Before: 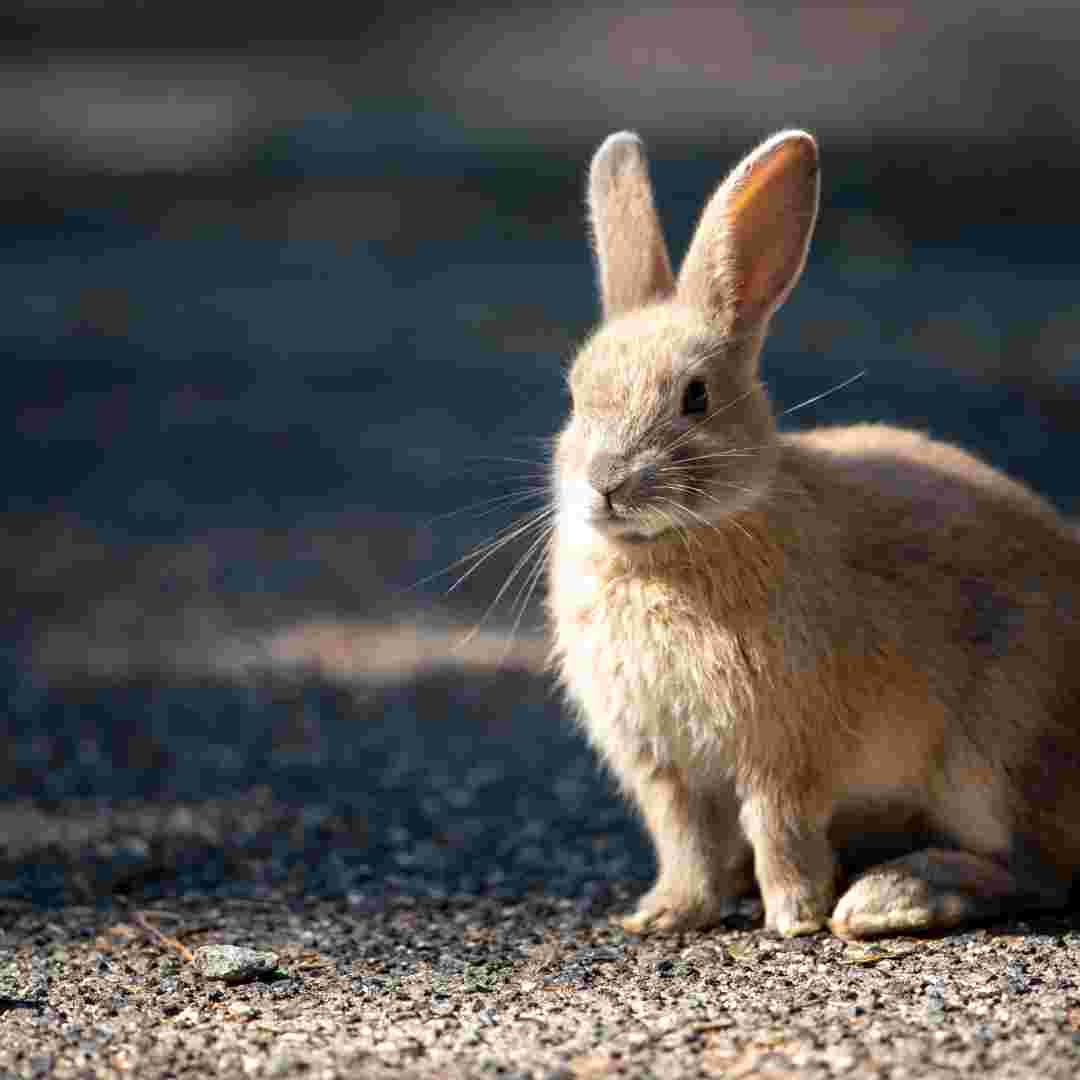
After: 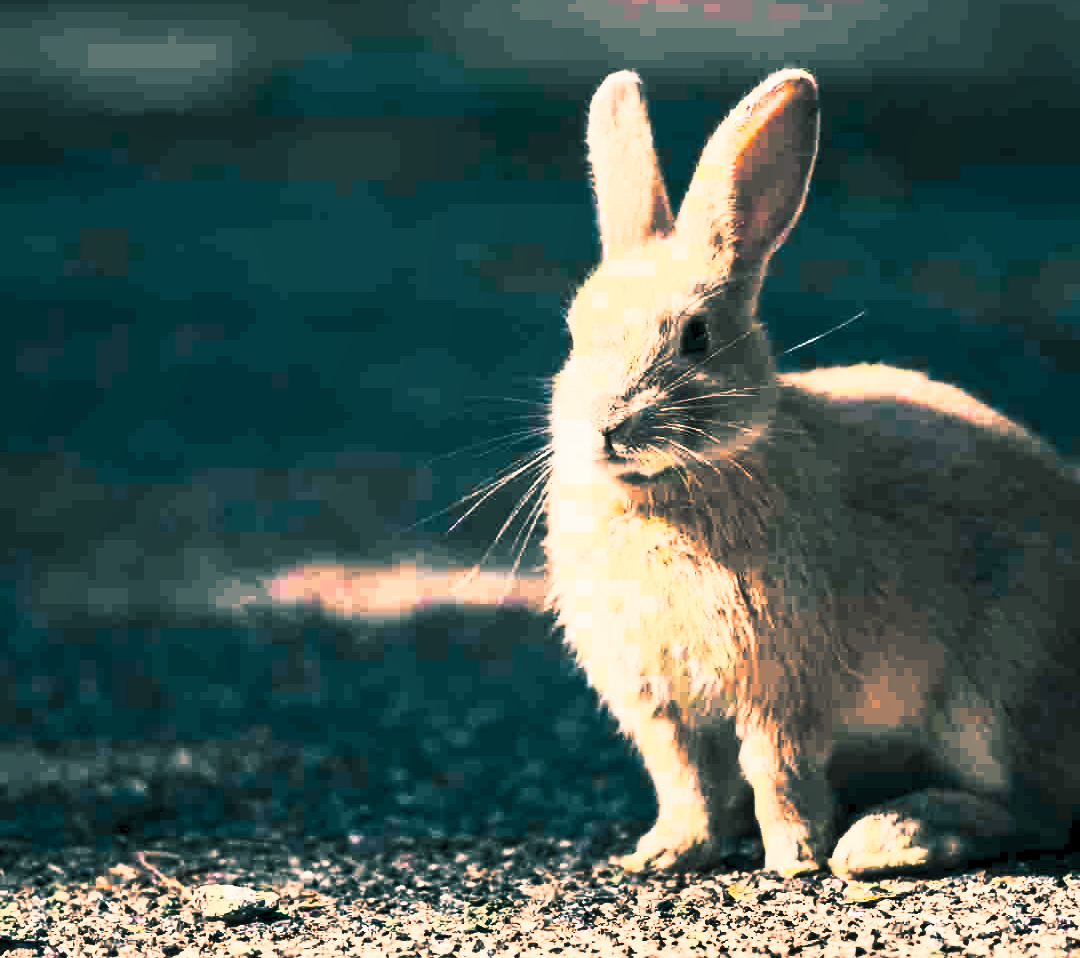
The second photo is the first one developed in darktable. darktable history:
contrast brightness saturation: contrast 0.83, brightness 0.59, saturation 0.59
crop and rotate: top 5.609%, bottom 5.609%
white balance: red 1.127, blue 0.943
shadows and highlights: shadows 20.91, highlights -82.73, soften with gaussian
color balance: mode lift, gamma, gain (sRGB)
exposure: exposure -0.293 EV, compensate highlight preservation false
split-toning: shadows › hue 186.43°, highlights › hue 49.29°, compress 30.29%
